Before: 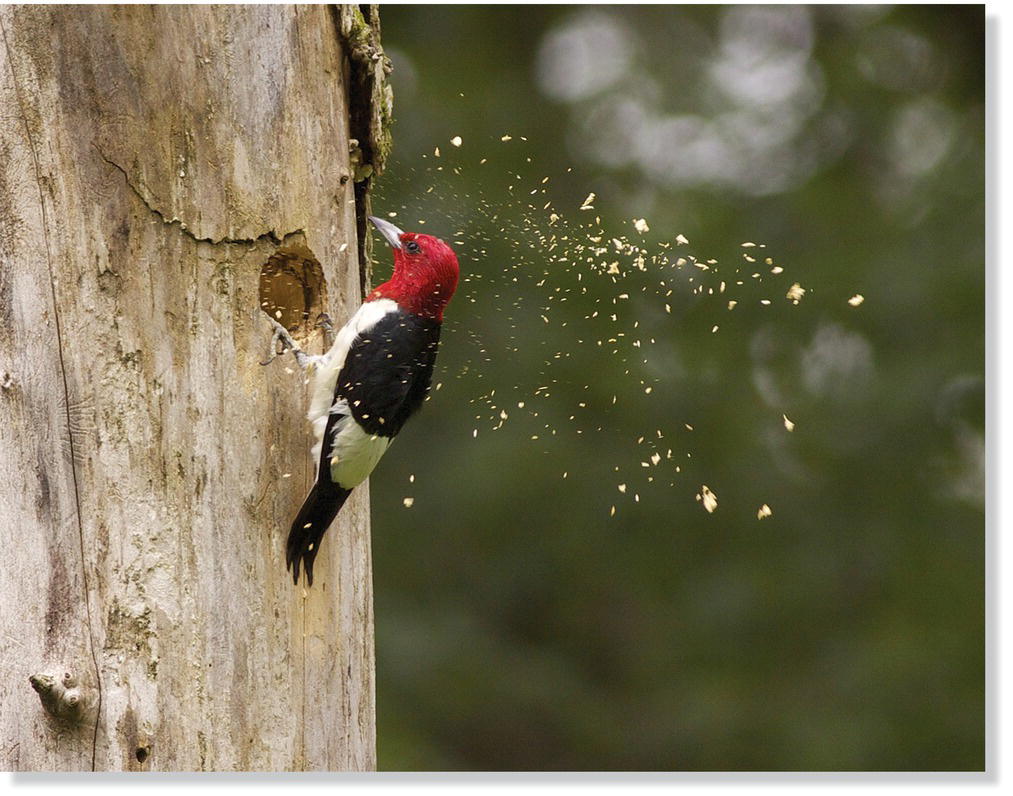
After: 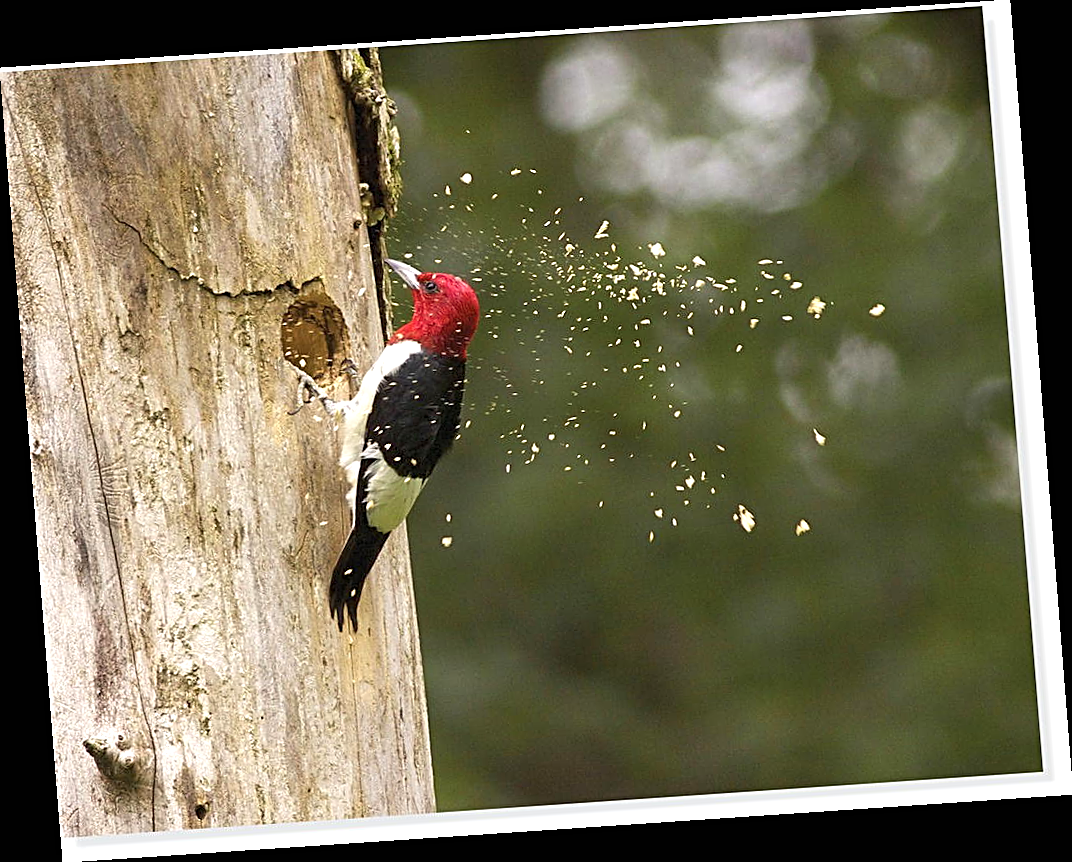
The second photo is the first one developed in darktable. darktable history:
rotate and perspective: rotation -4.2°, shear 0.006, automatic cropping off
exposure: black level correction 0, exposure 0.5 EV, compensate highlight preservation false
sharpen: radius 2.543, amount 0.636
